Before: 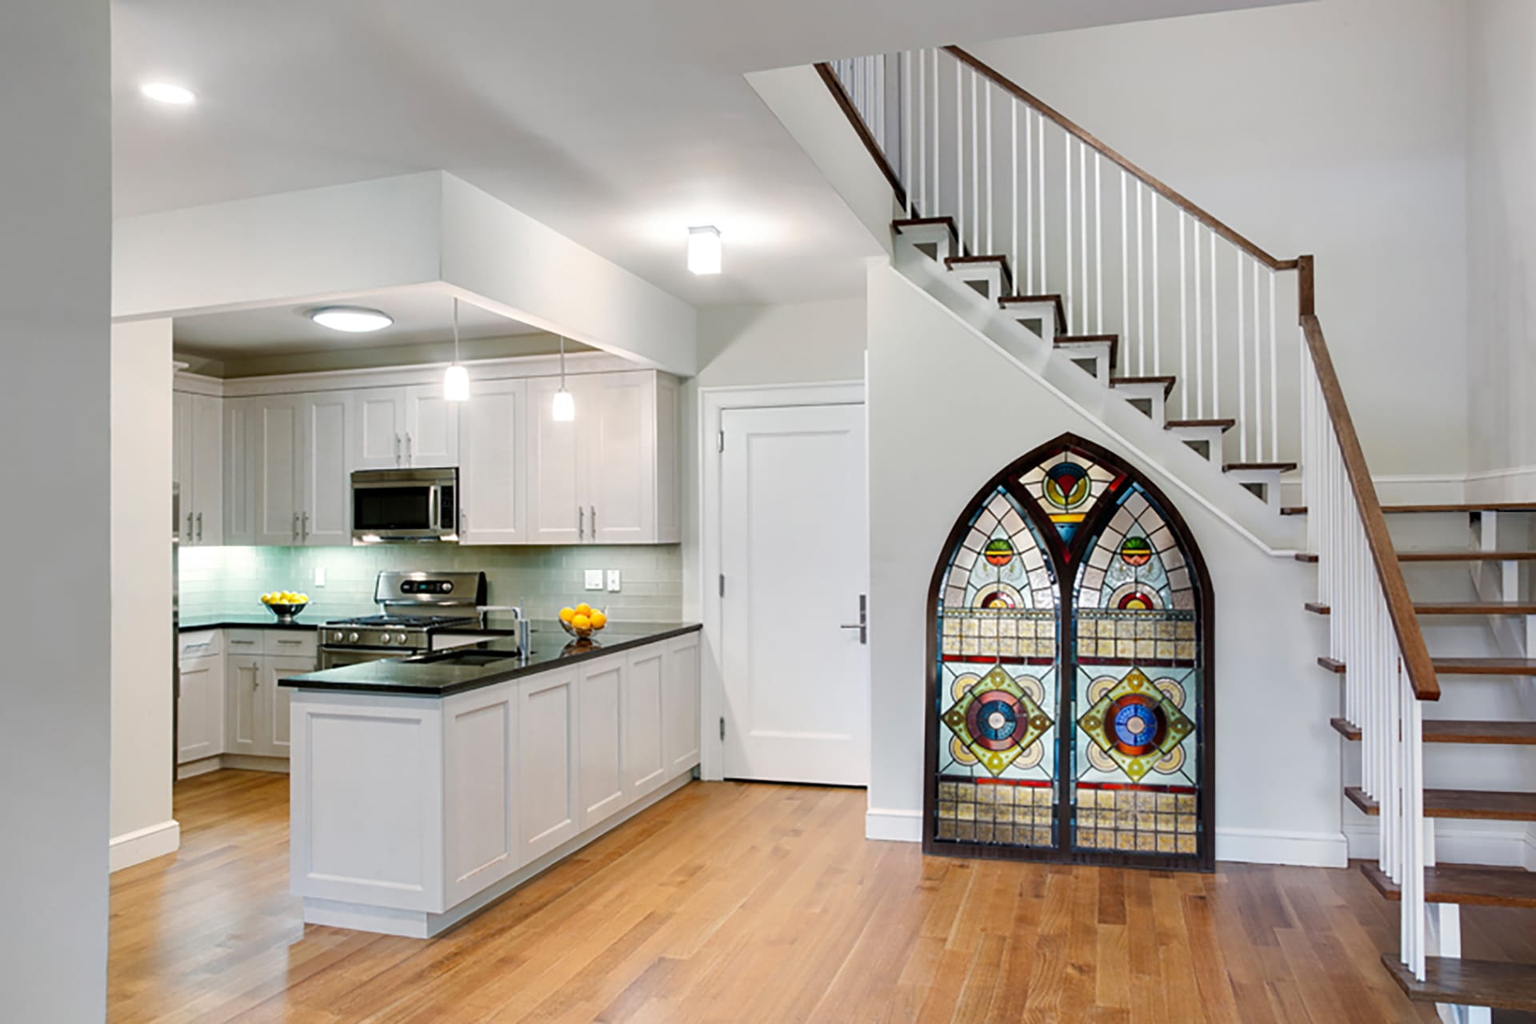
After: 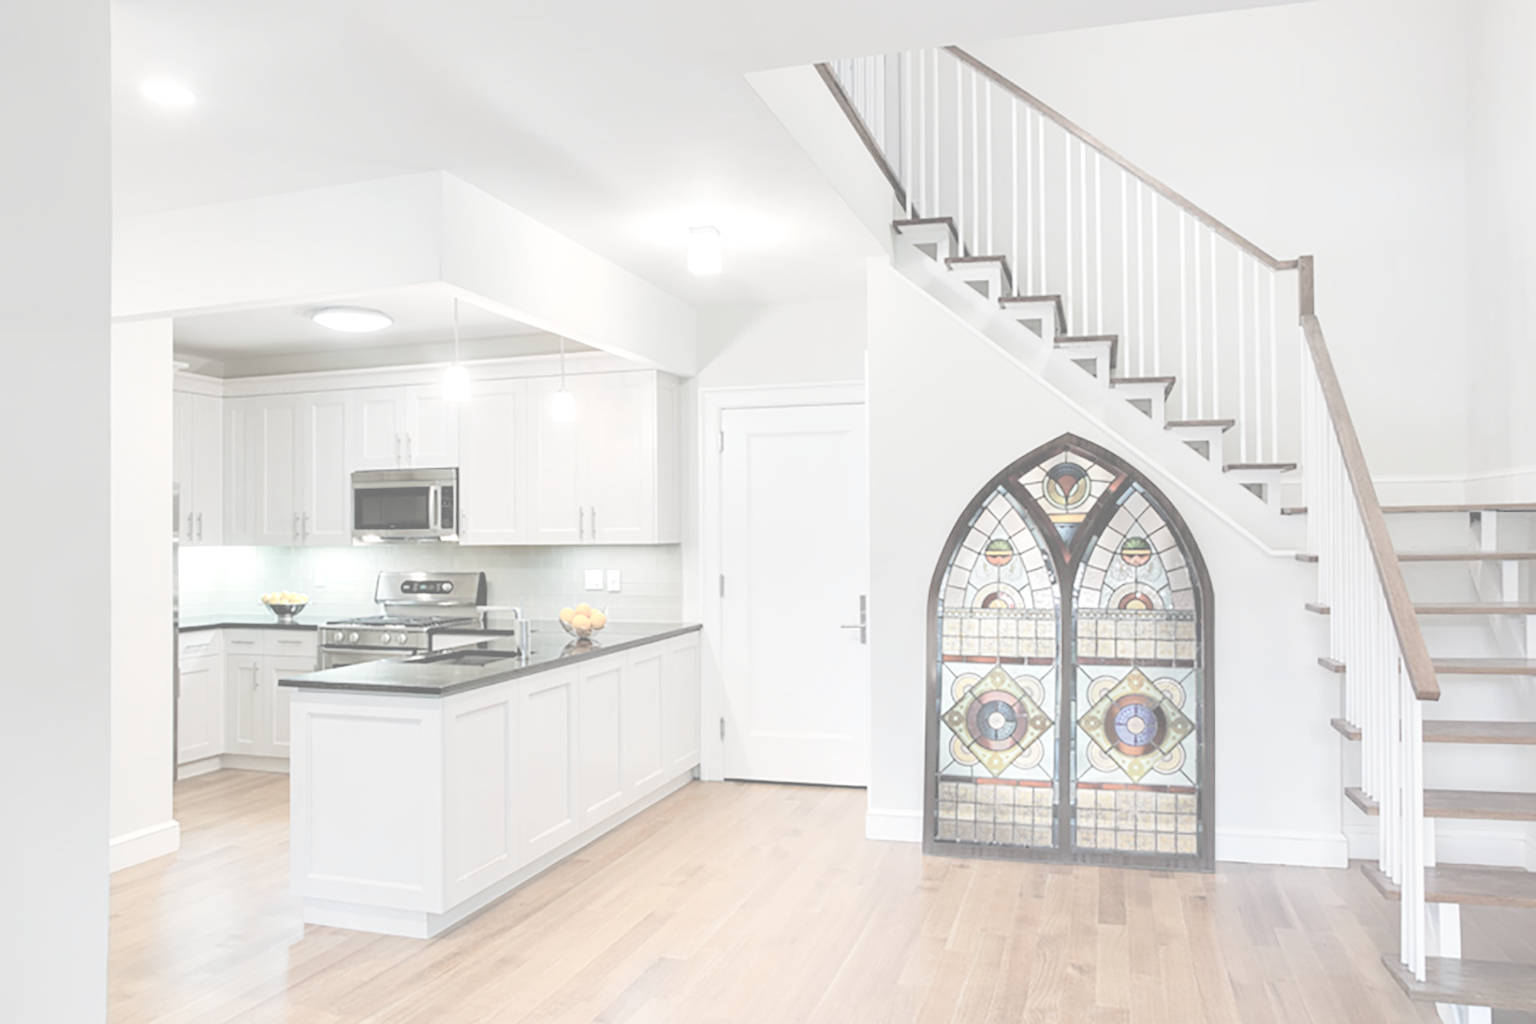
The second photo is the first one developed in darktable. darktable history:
exposure: black level correction 0, exposure 1 EV, compensate highlight preservation false
contrast brightness saturation: contrast -0.32, brightness 0.75, saturation -0.78
